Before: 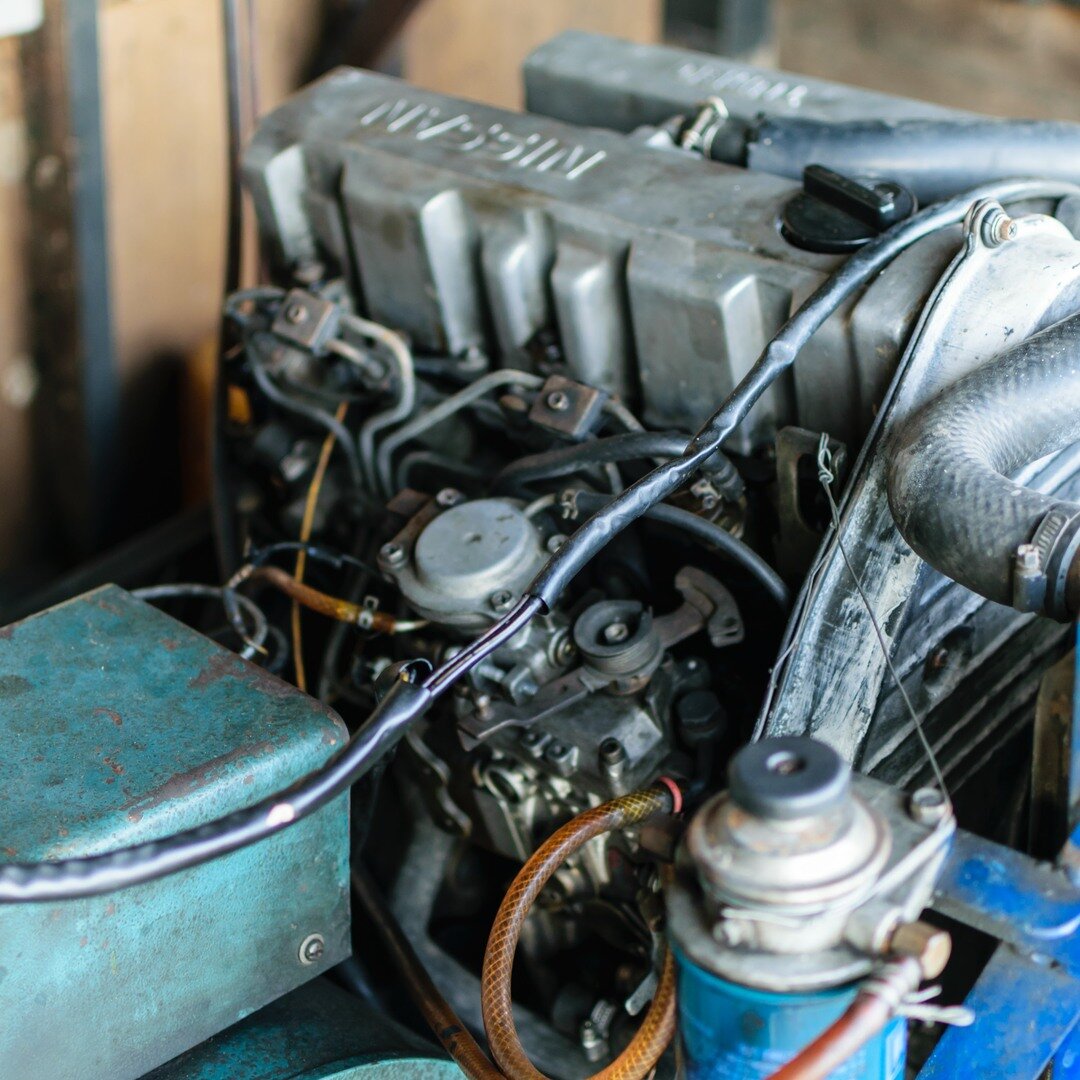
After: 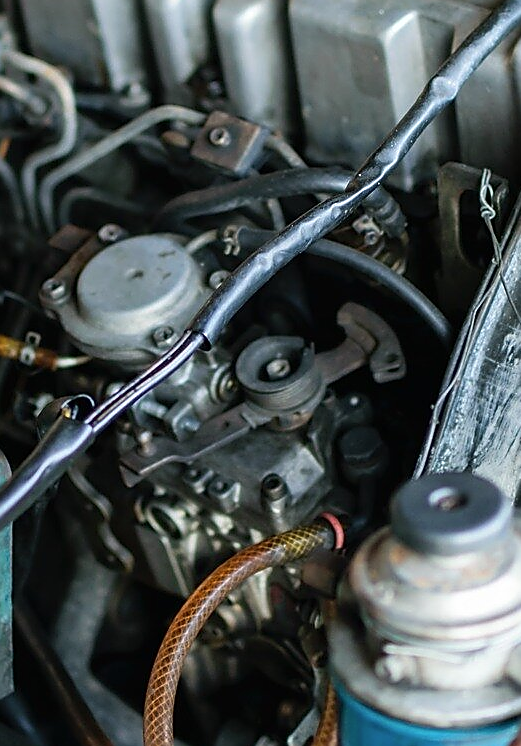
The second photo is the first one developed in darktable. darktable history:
crop: left 31.336%, top 24.522%, right 20.337%, bottom 6.378%
tone equalizer: on, module defaults
contrast brightness saturation: saturation -0.063
exposure: exposure -0.002 EV, compensate highlight preservation false
sharpen: radius 1.402, amount 1.233, threshold 0.644
